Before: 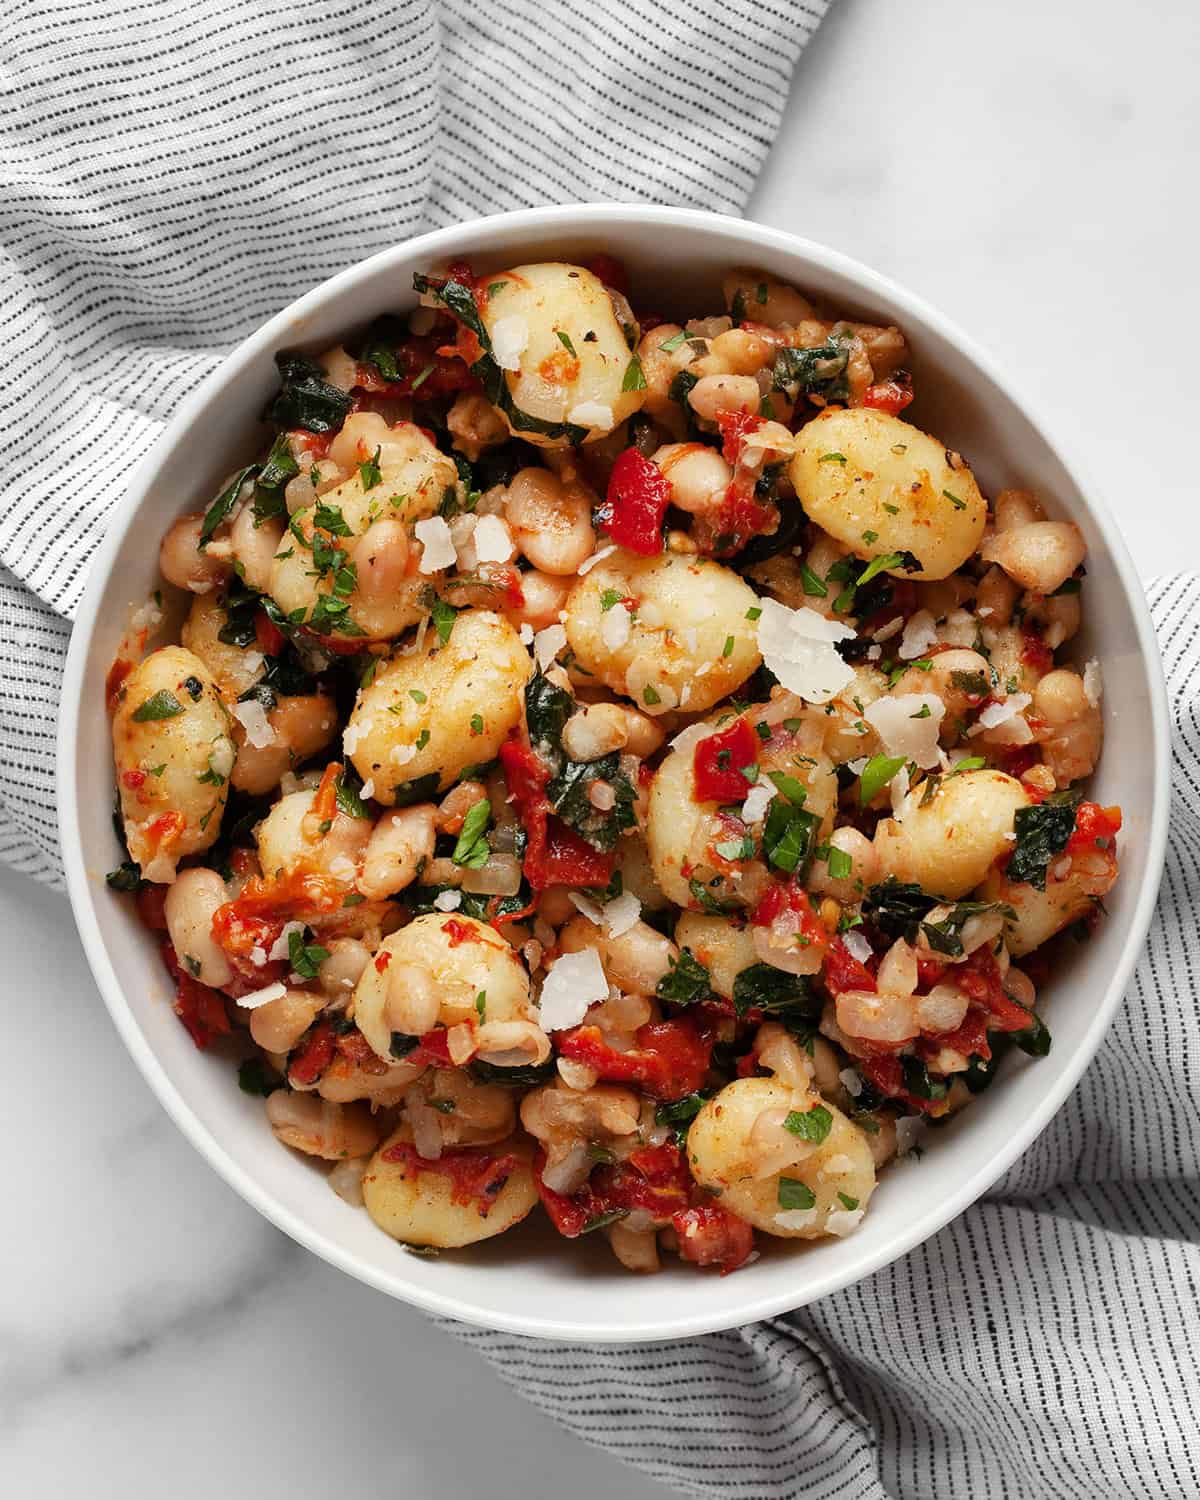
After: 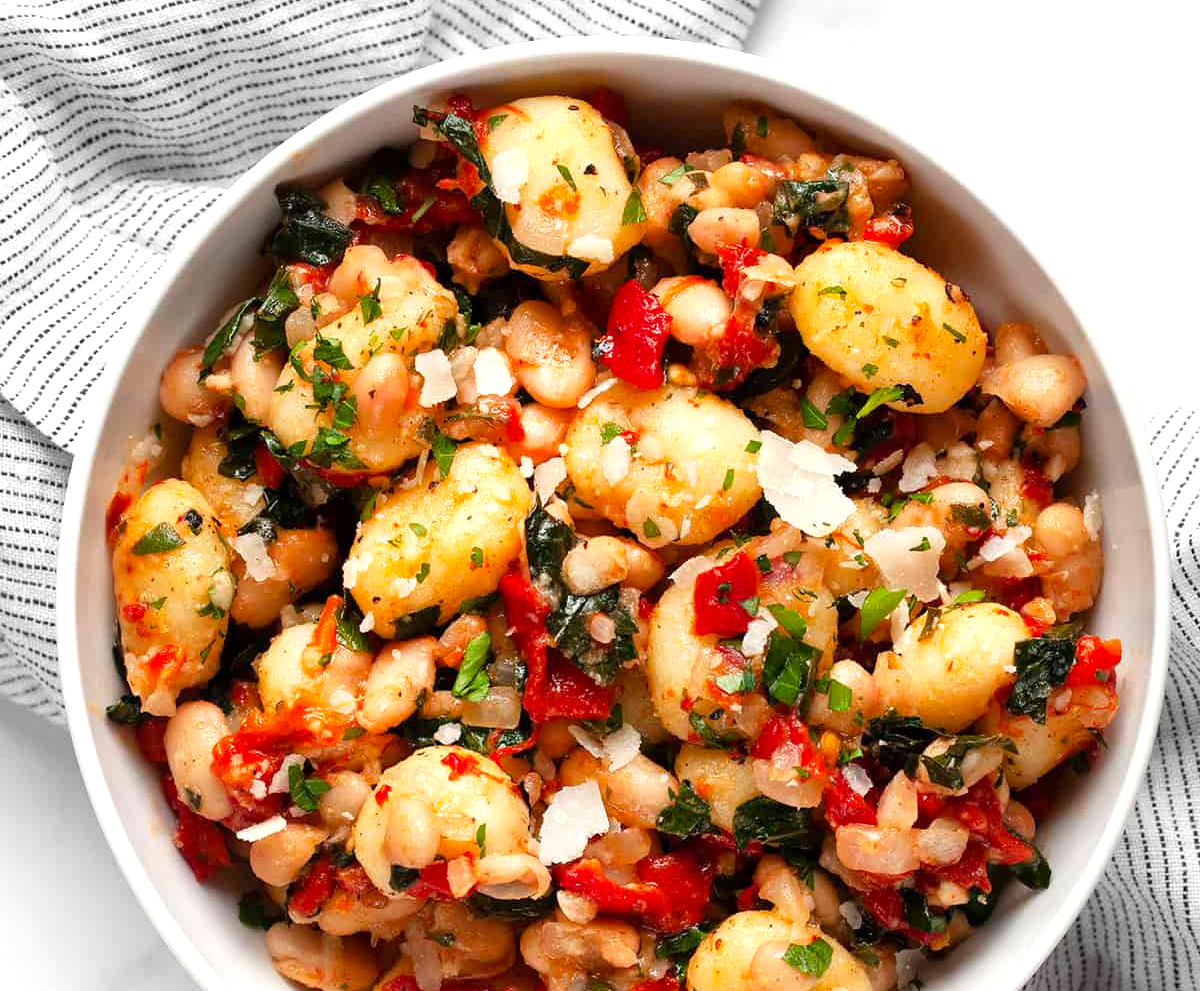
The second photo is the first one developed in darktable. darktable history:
crop: top 11.186%, bottom 22.682%
exposure: black level correction 0.001, exposure 0.5 EV, compensate highlight preservation false
